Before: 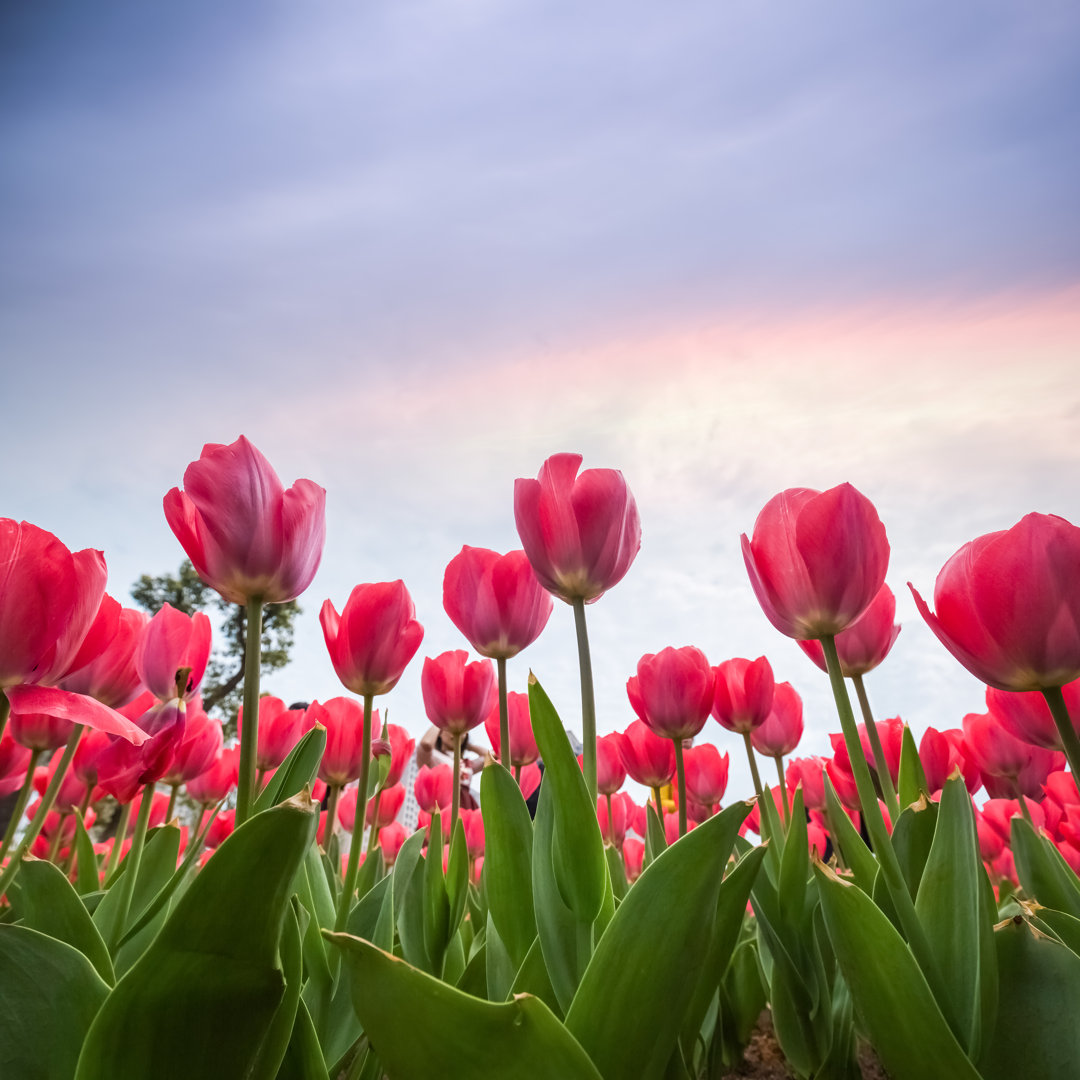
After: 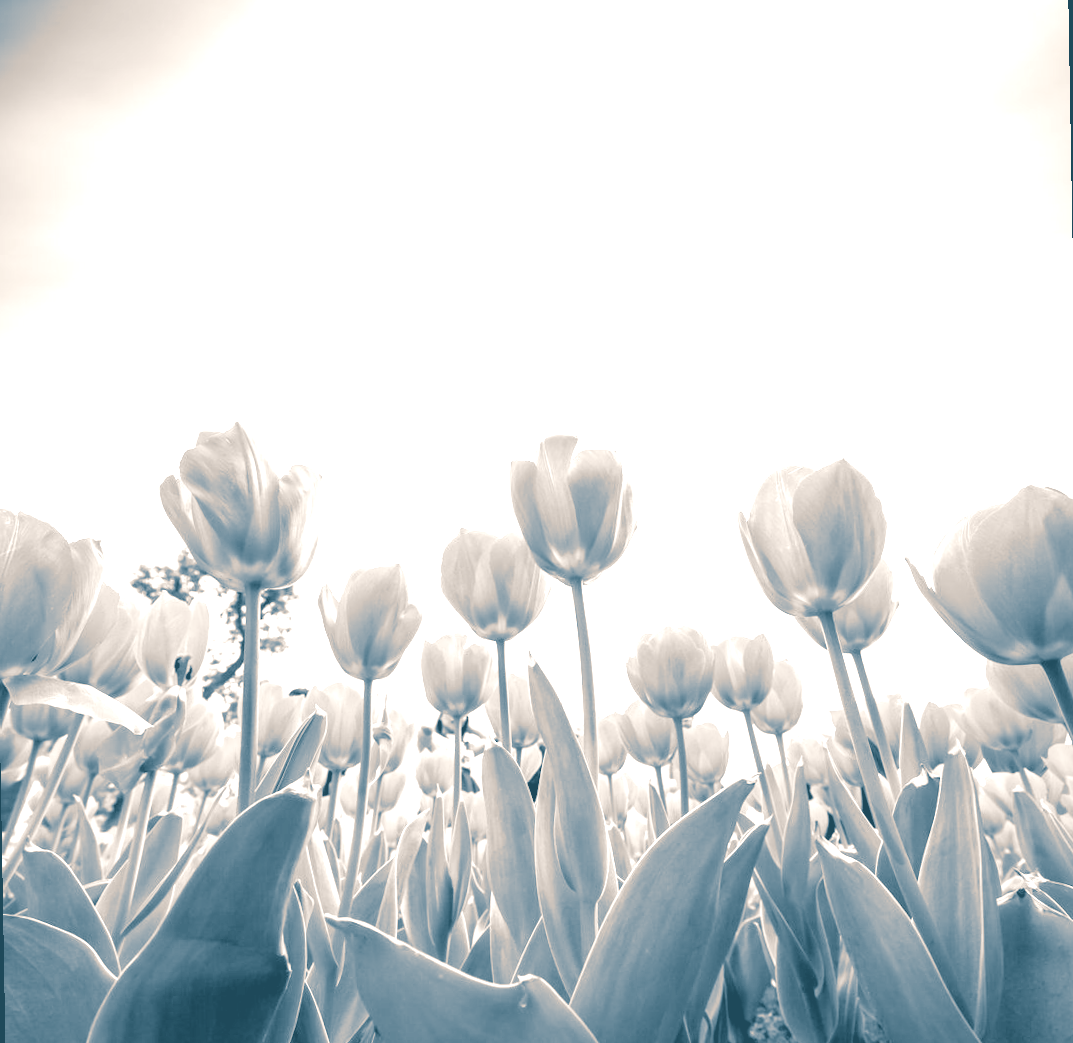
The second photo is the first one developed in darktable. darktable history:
rgb levels: levels [[0.01, 0.419, 0.839], [0, 0.5, 1], [0, 0.5, 1]]
split-toning: shadows › hue 212.4°, balance -70
colorize: hue 34.49°, saturation 35.33%, source mix 100%, lightness 55%, version 1
rotate and perspective: rotation -1°, crop left 0.011, crop right 0.989, crop top 0.025, crop bottom 0.975
